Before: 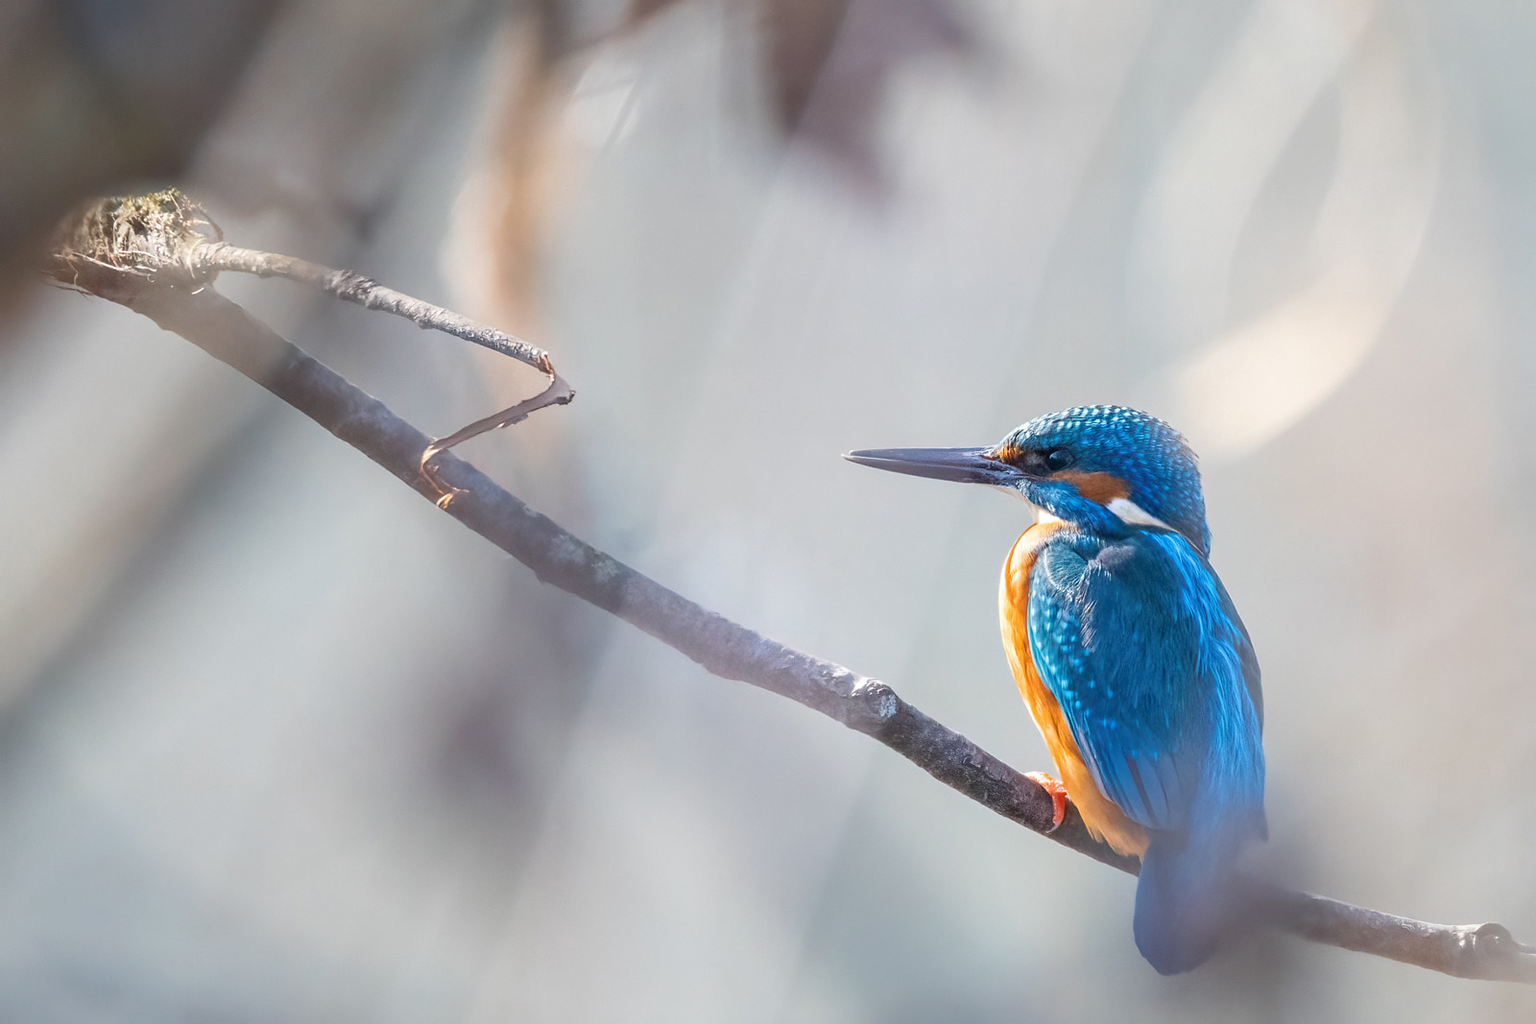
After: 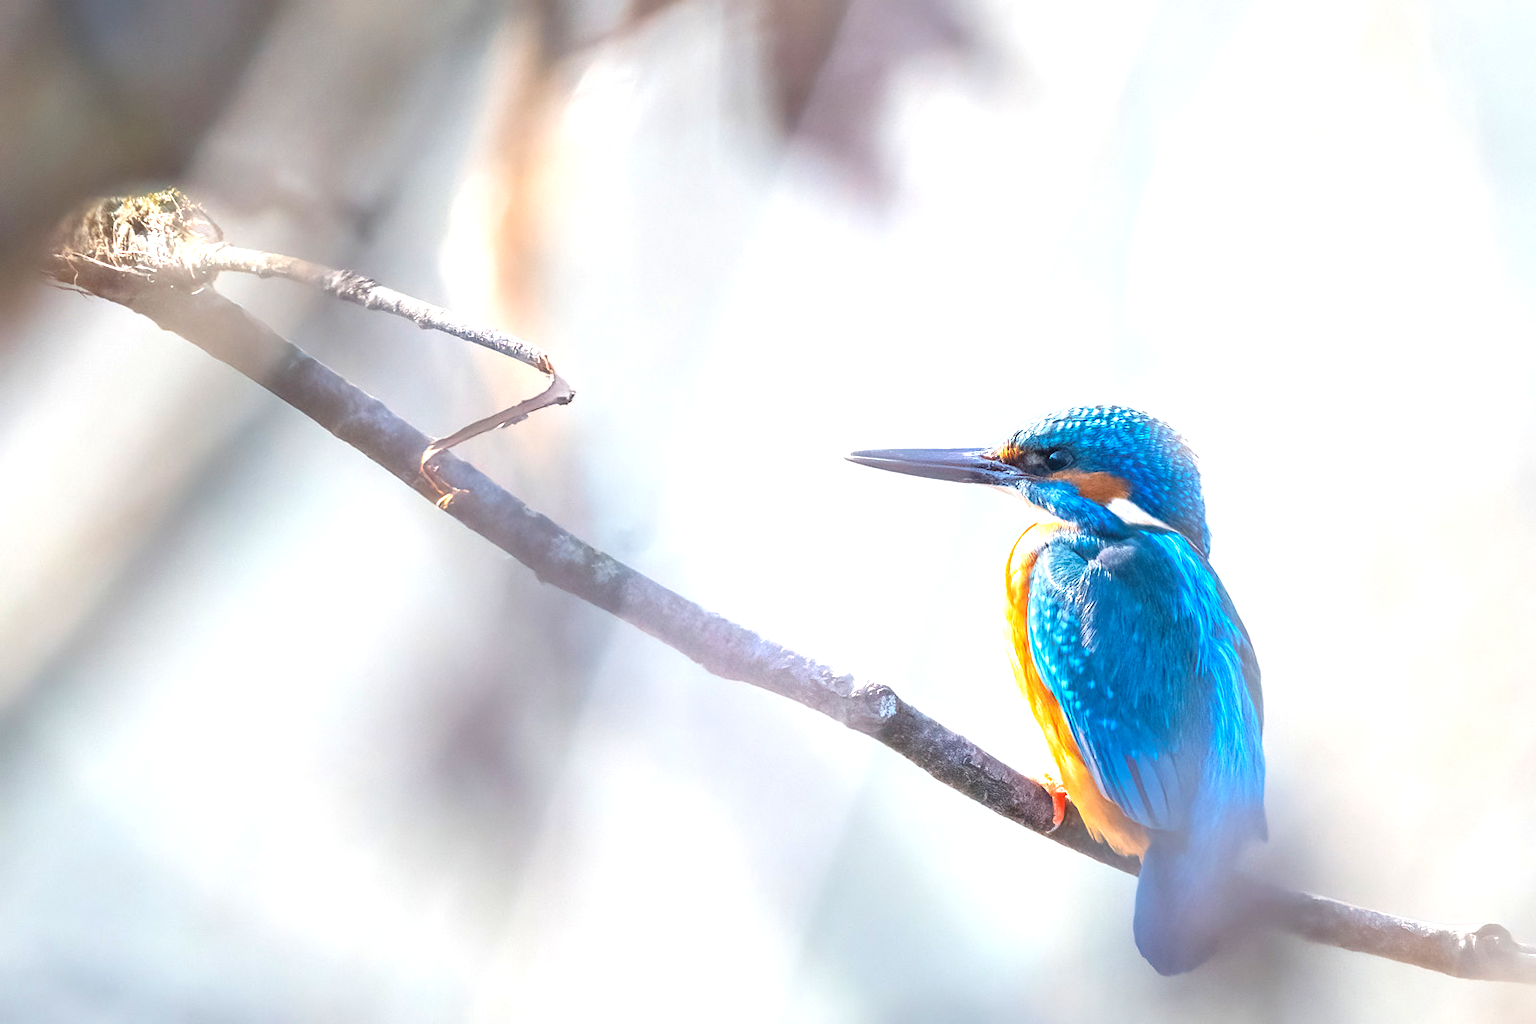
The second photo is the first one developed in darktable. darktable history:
color balance rgb: power › hue 207.06°, linear chroma grading › shadows -7.536%, linear chroma grading › global chroma 9.74%, perceptual saturation grading › global saturation 0.059%
exposure: black level correction -0.001, exposure 0.909 EV, compensate highlight preservation false
